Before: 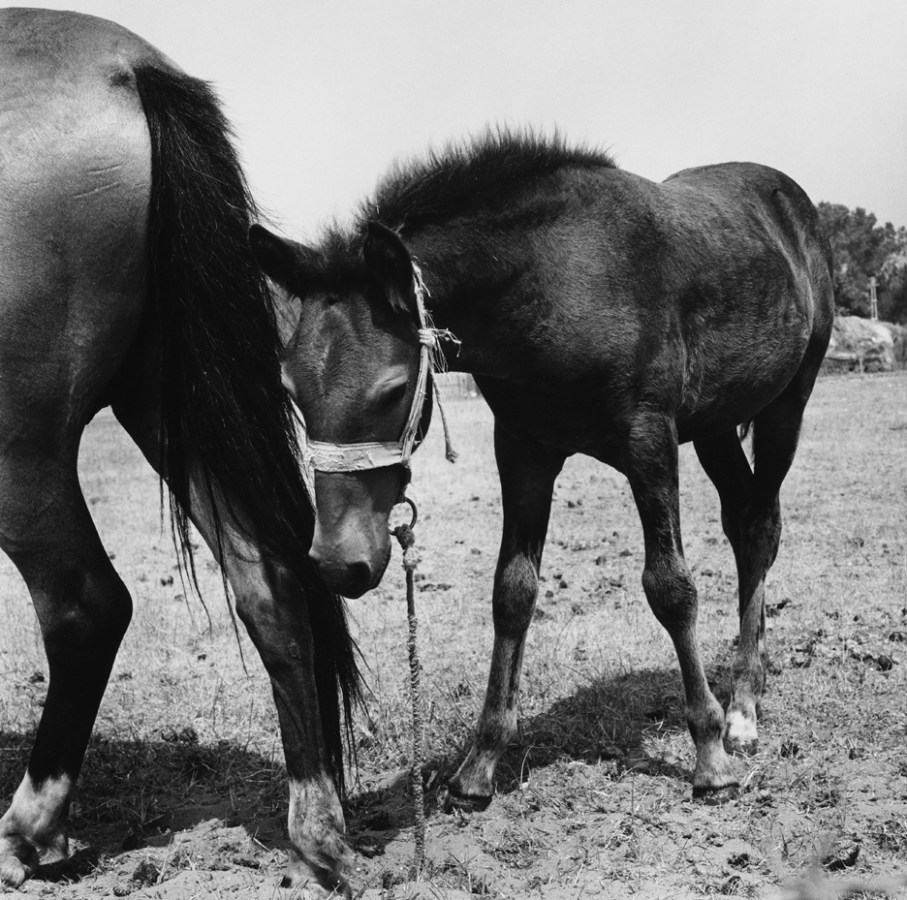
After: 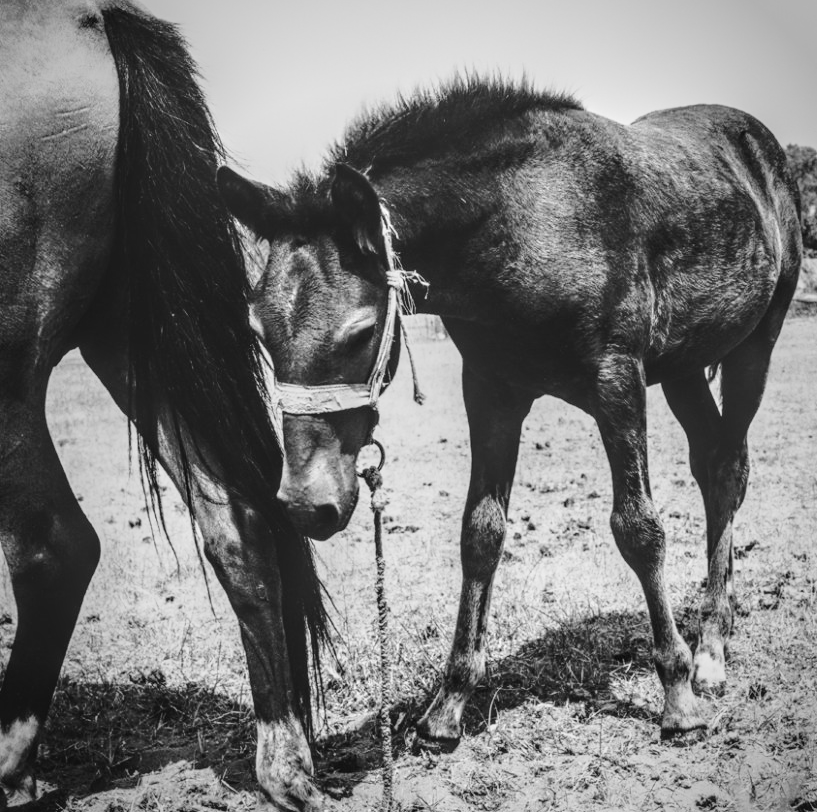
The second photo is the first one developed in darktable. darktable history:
vignetting: saturation 0.051
crop: left 3.622%, top 6.481%, right 6.286%, bottom 3.224%
base curve: curves: ch0 [(0, 0) (0.032, 0.037) (0.105, 0.228) (0.435, 0.76) (0.856, 0.983) (1, 1)], preserve colors none
local contrast: highlights 5%, shadows 7%, detail 133%
